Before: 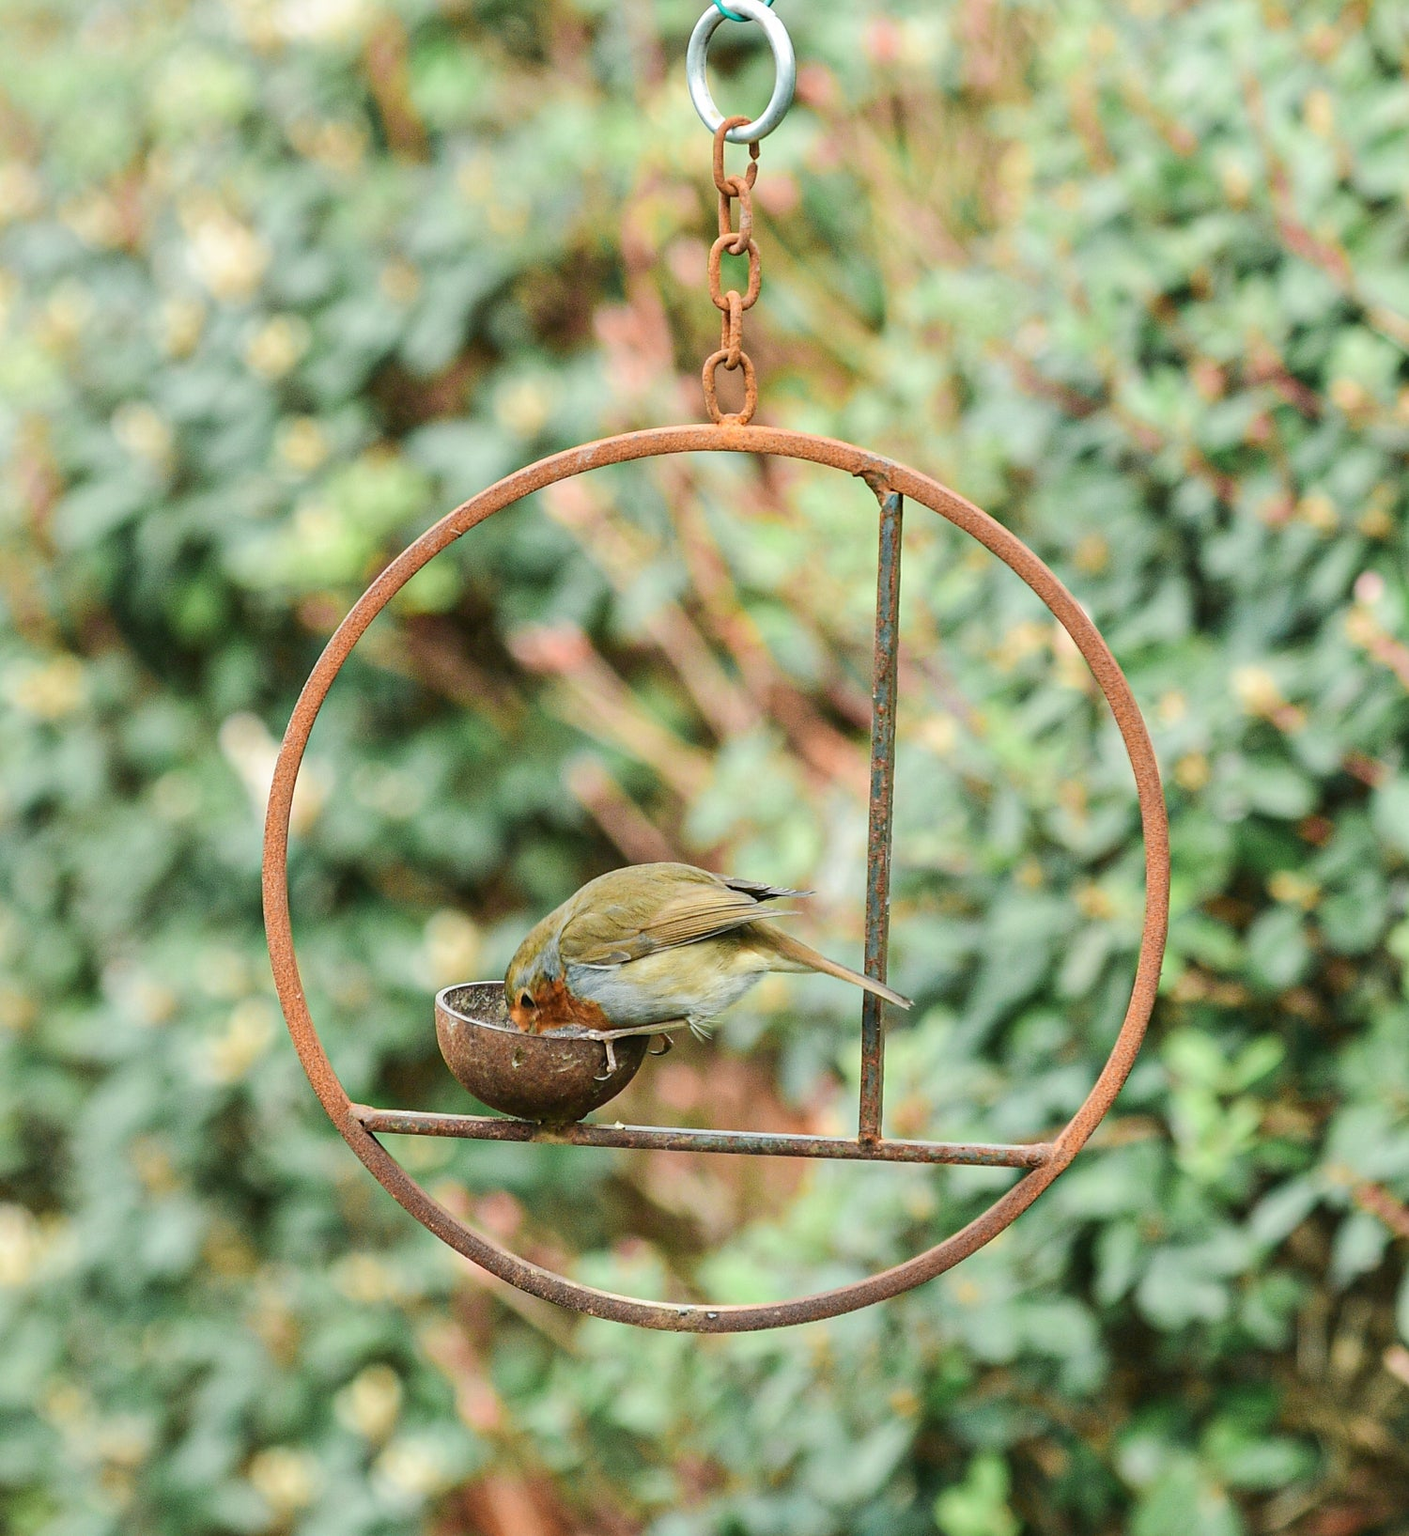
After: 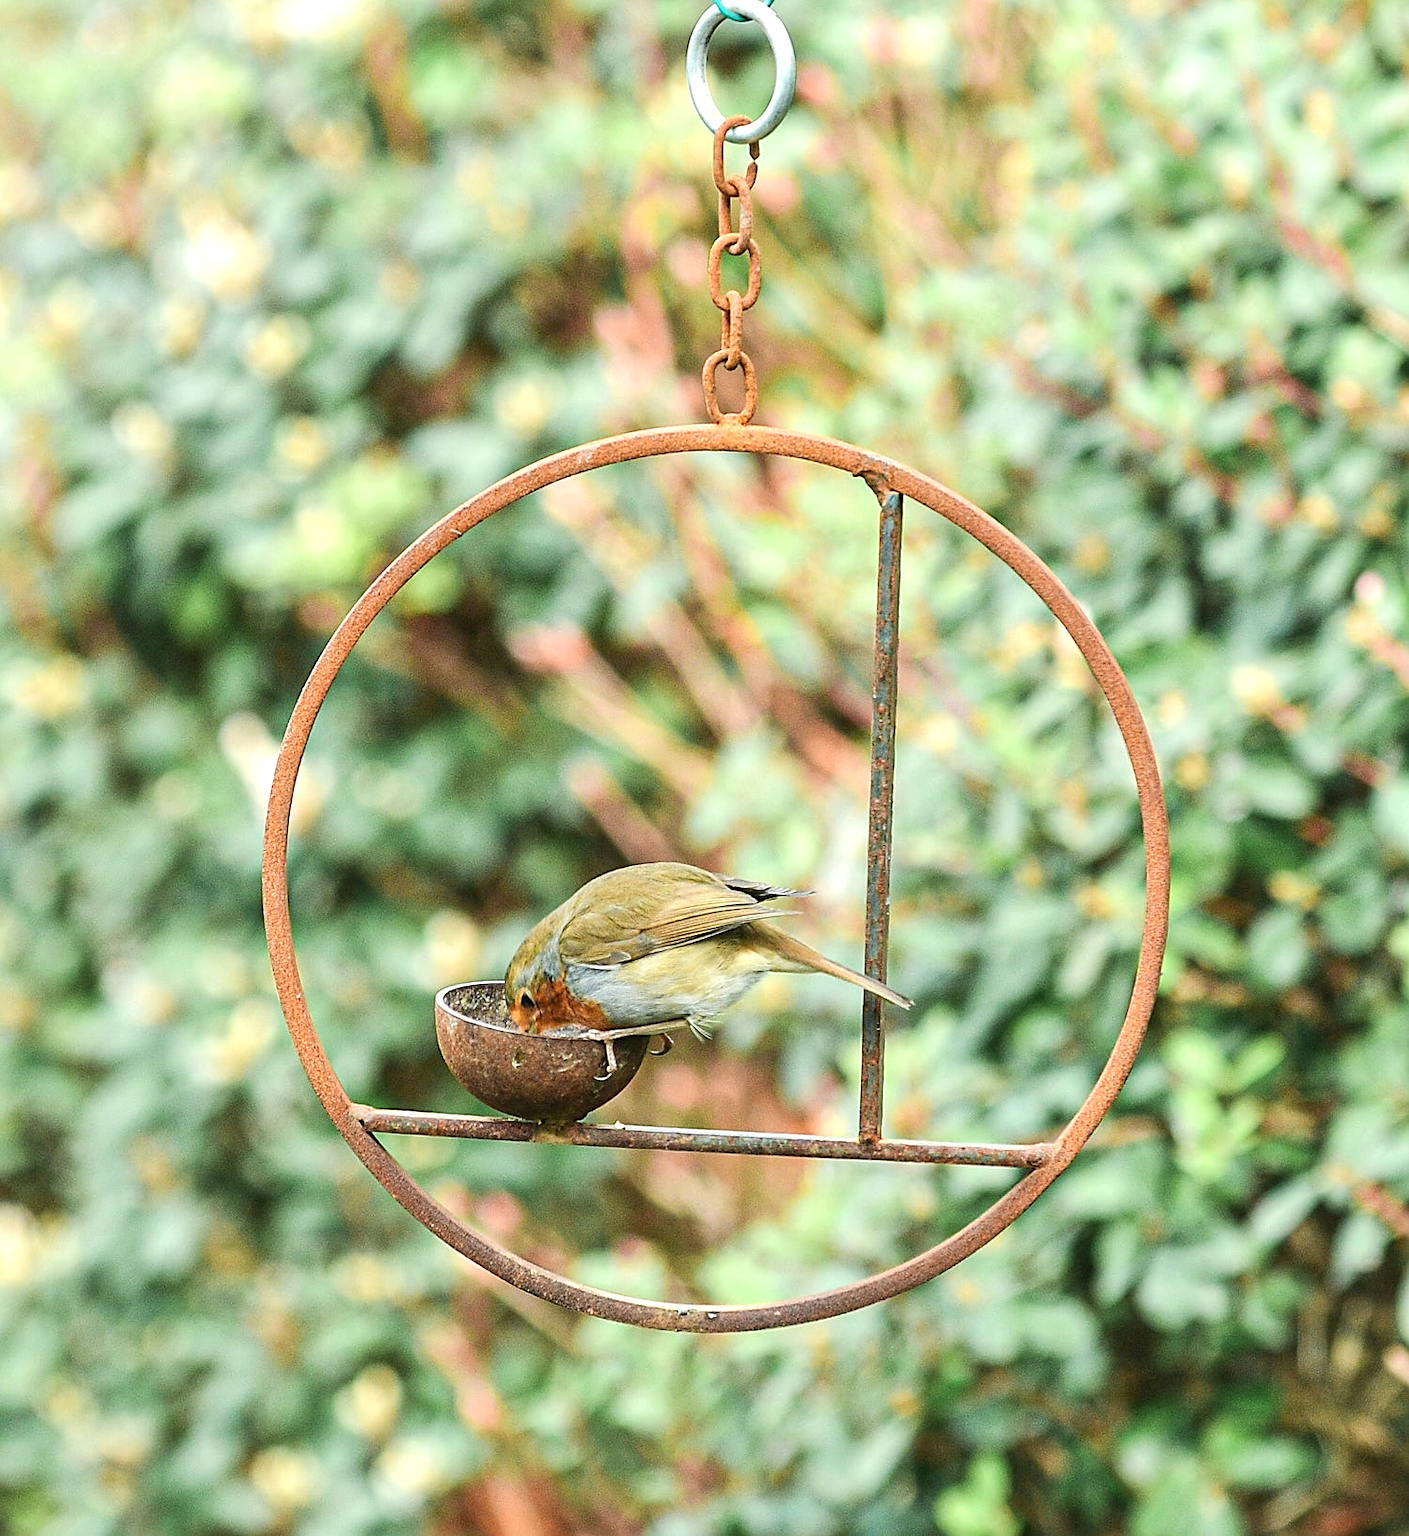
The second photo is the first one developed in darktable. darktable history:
sharpen: on, module defaults
exposure: exposure 0.426 EV, compensate highlight preservation false
